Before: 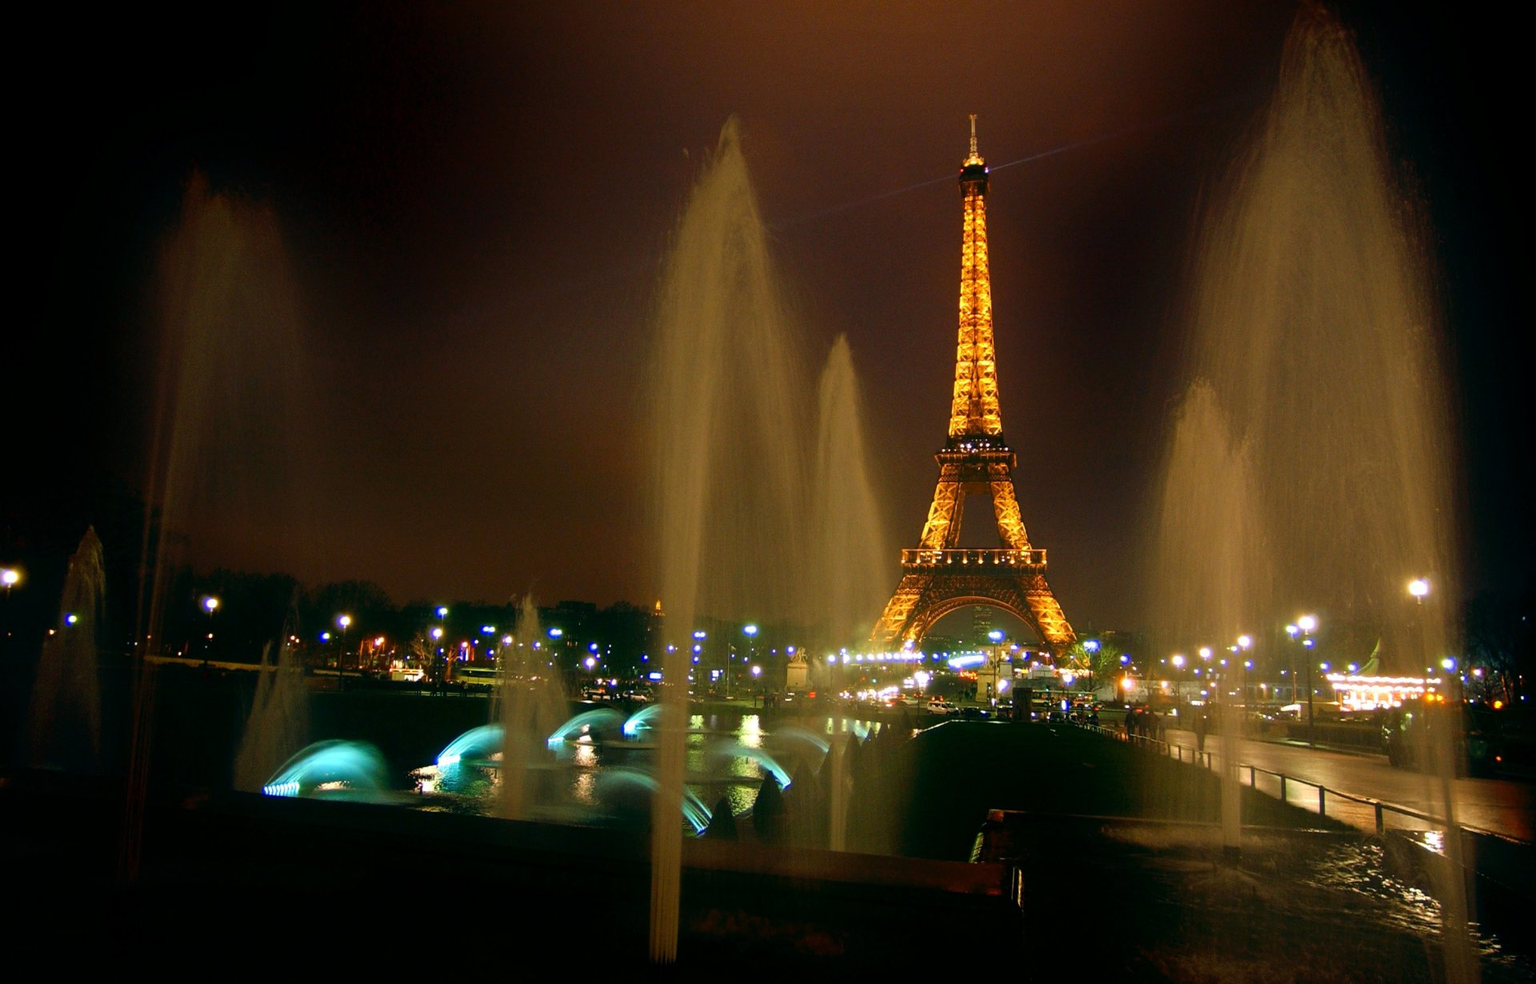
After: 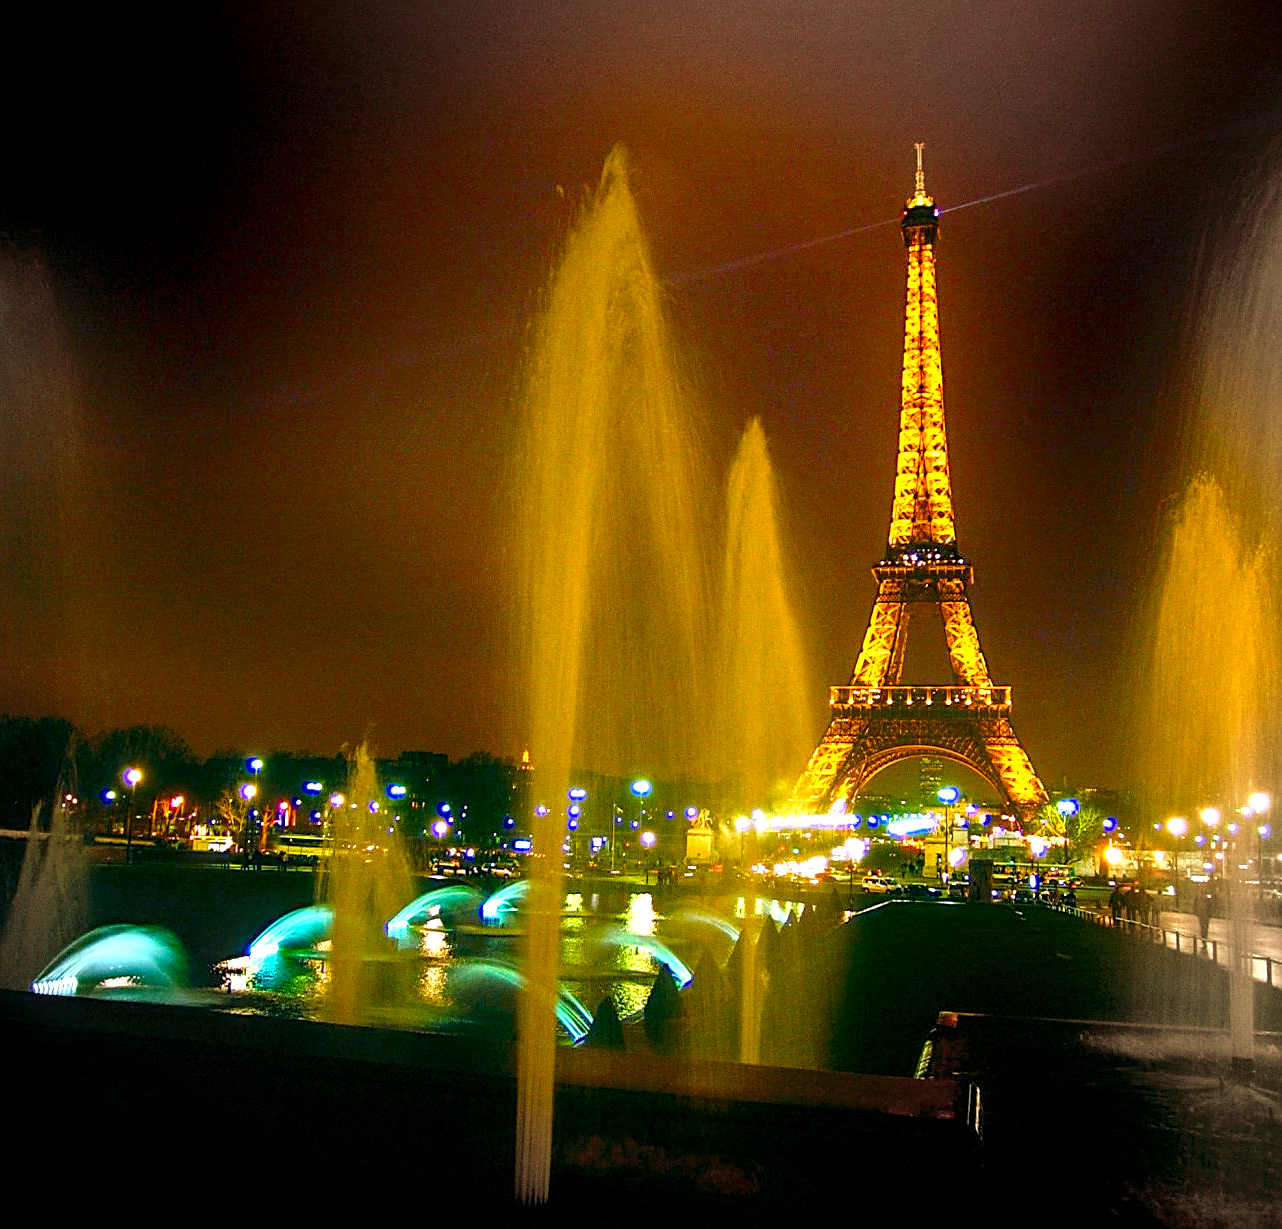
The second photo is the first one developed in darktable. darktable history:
local contrast: detail 142%
color balance rgb: linear chroma grading › global chroma 9.812%, perceptual saturation grading › global saturation 40.062%, perceptual saturation grading › highlights -25.511%, perceptual saturation grading › mid-tones 34.409%, perceptual saturation grading › shadows 35.815%
crop and rotate: left 15.51%, right 17.698%
exposure: black level correction 0, exposure 0.499 EV, compensate highlight preservation false
sharpen: on, module defaults
vignetting: fall-off start 90.81%, fall-off radius 39.3%, brightness -0.209, width/height ratio 1.217, shape 1.29, dithering 8-bit output
base curve: curves: ch0 [(0, 0) (0.297, 0.298) (1, 1)], fusion 1, preserve colors none
